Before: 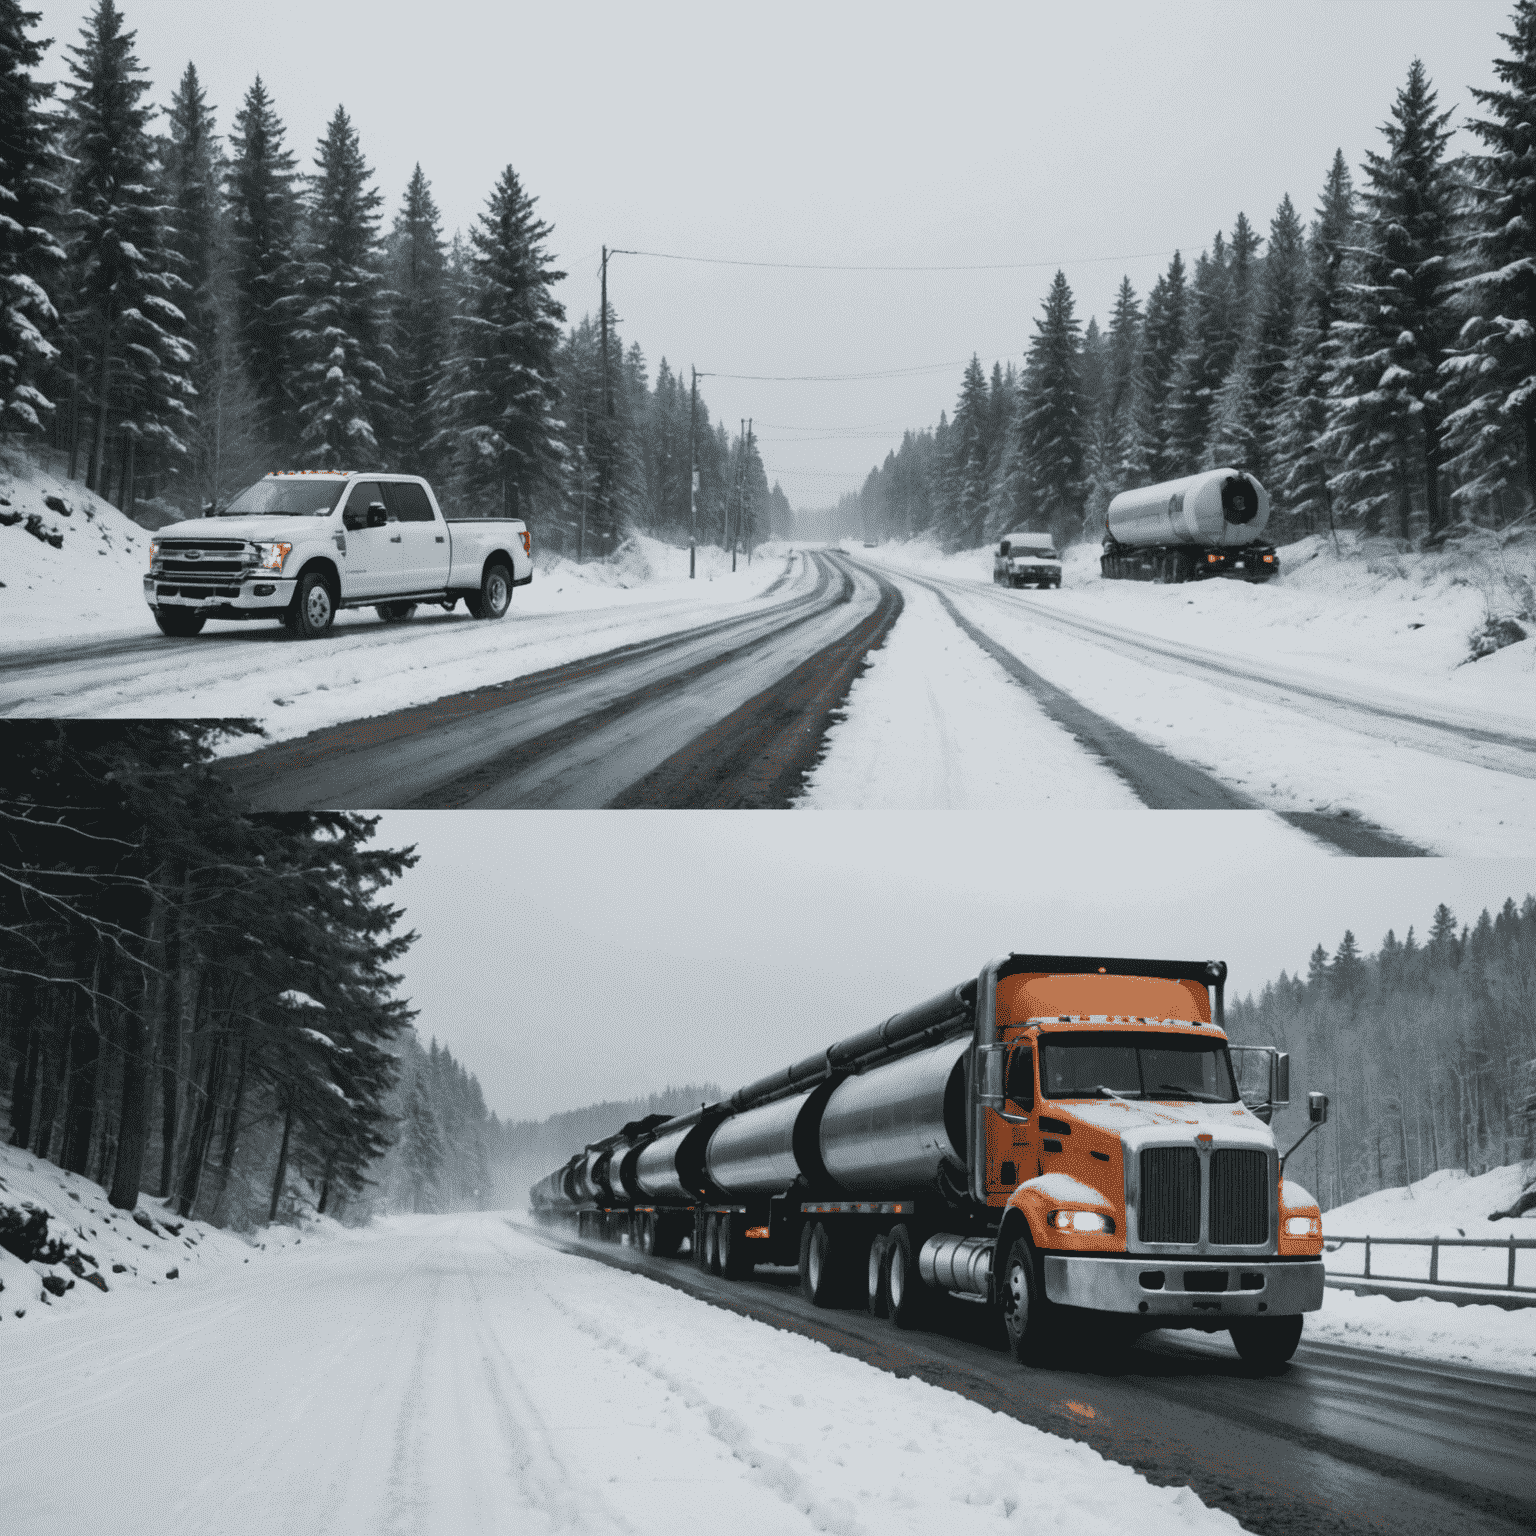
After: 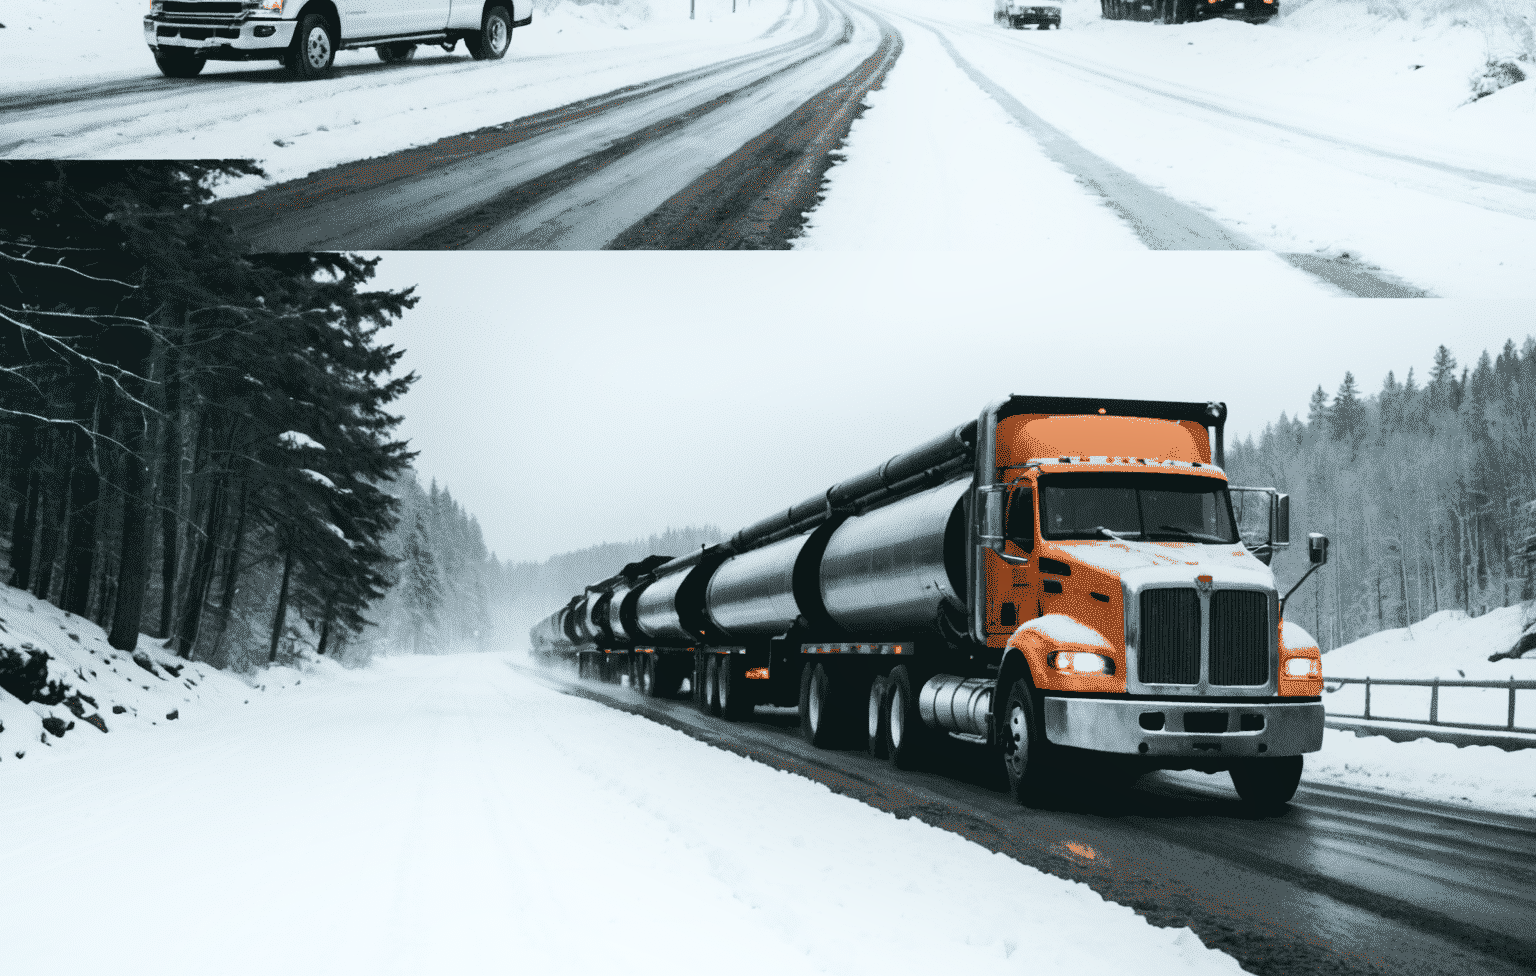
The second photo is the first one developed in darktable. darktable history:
crop and rotate: top 36.435%
tone curve: curves: ch0 [(0, 0) (0.114, 0.083) (0.303, 0.285) (0.447, 0.51) (0.602, 0.697) (0.772, 0.866) (0.999, 0.978)]; ch1 [(0, 0) (0.389, 0.352) (0.458, 0.433) (0.486, 0.474) (0.509, 0.505) (0.535, 0.528) (0.57, 0.579) (0.696, 0.706) (1, 1)]; ch2 [(0, 0) (0.369, 0.388) (0.449, 0.431) (0.501, 0.5) (0.528, 0.527) (0.589, 0.608) (0.697, 0.721) (1, 1)], color space Lab, independent channels, preserve colors none
shadows and highlights: highlights 70.7, soften with gaussian
